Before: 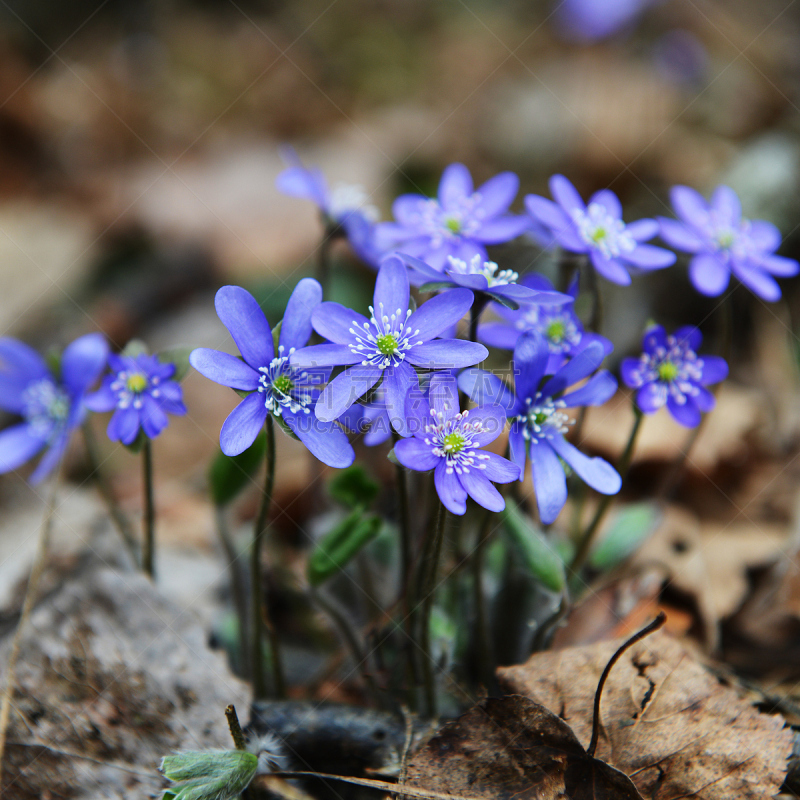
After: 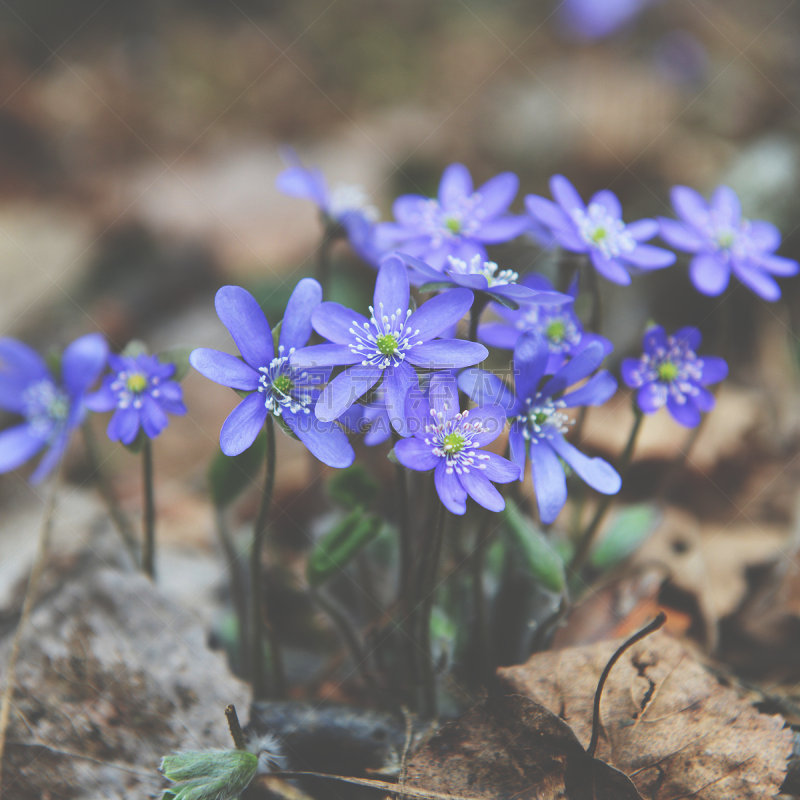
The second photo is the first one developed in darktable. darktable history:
exposure: black level correction -0.064, exposure -0.05 EV, compensate highlight preservation false
